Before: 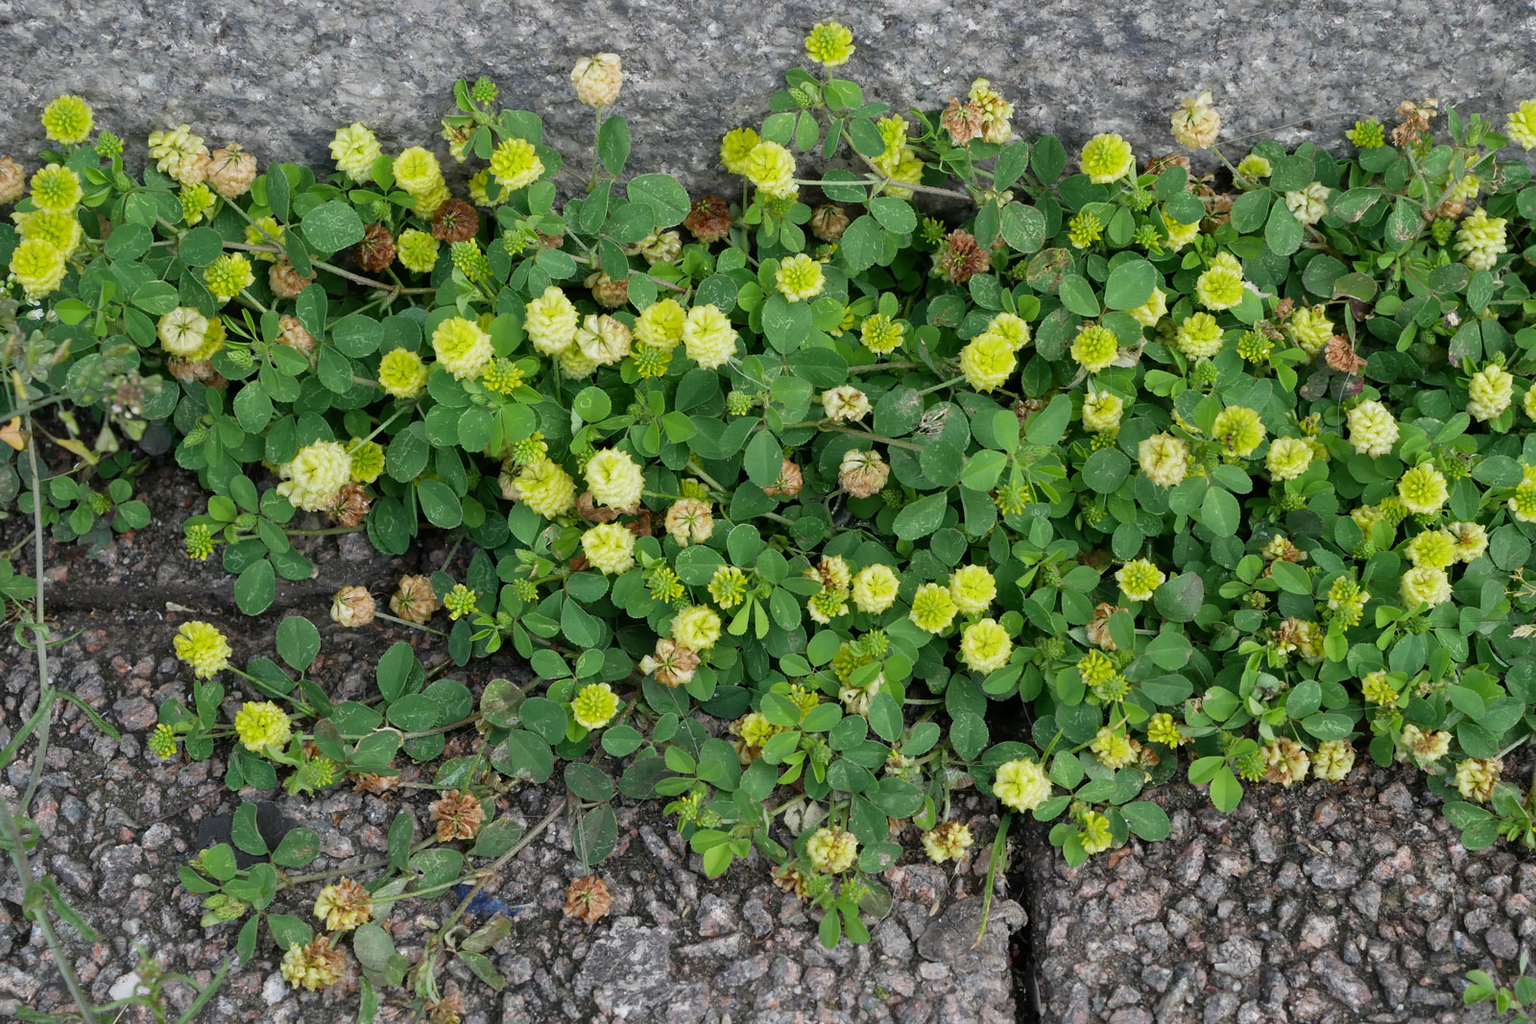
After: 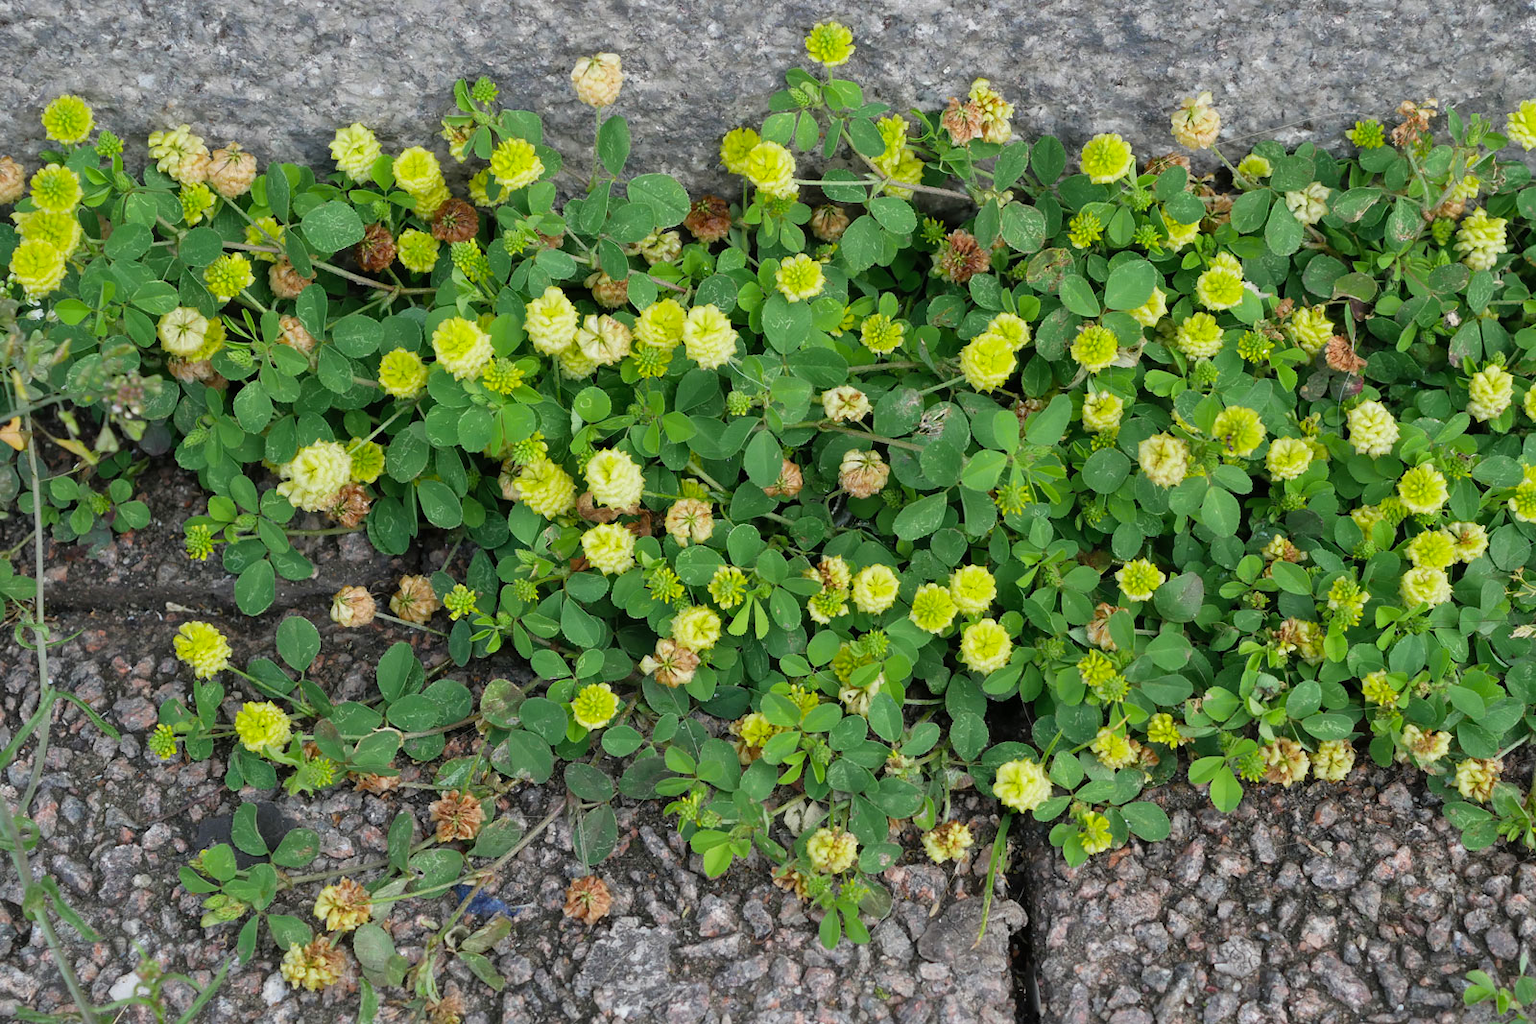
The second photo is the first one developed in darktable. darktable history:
contrast brightness saturation: contrast 0.028, brightness 0.055, saturation 0.124
